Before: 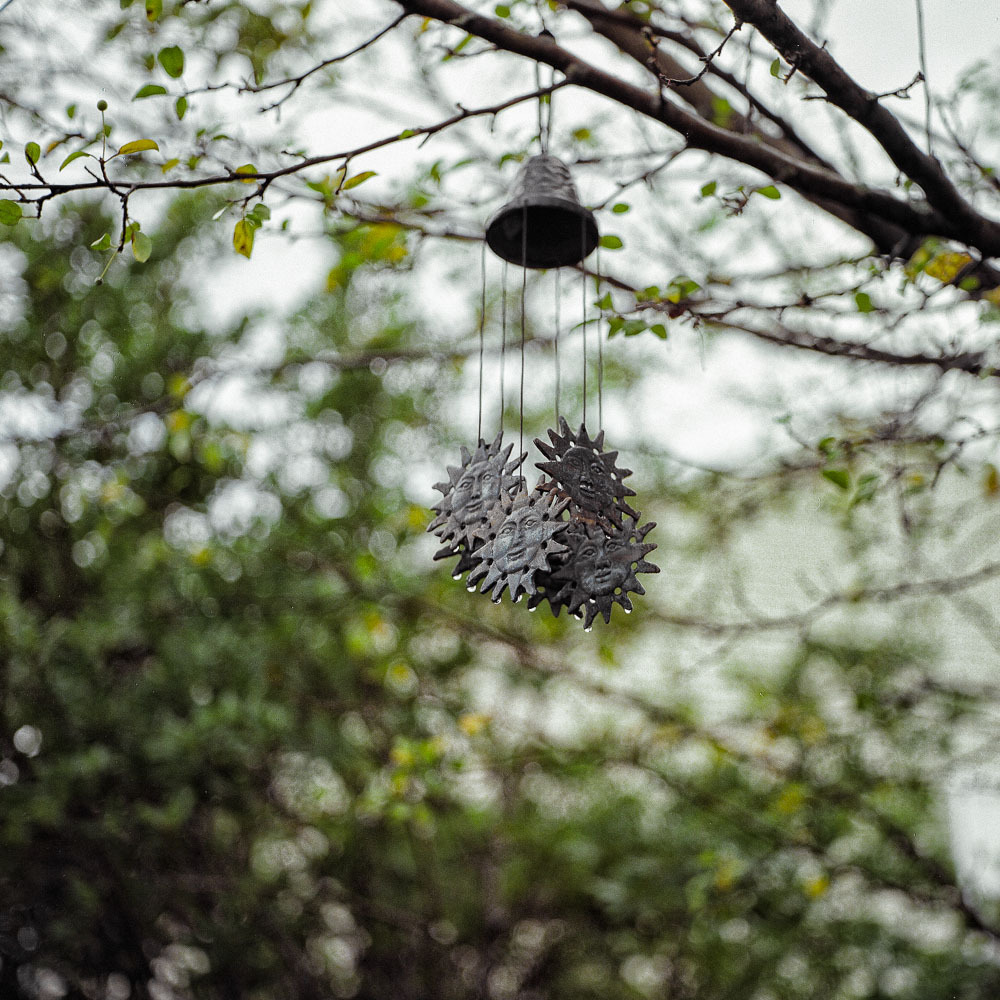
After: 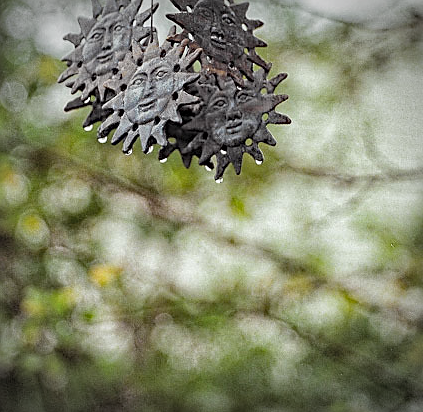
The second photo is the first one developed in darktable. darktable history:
haze removal: compatibility mode true, adaptive false
crop: left 36.986%, top 44.955%, right 20.698%, bottom 13.746%
sharpen: on, module defaults
vignetting: center (-0.013, 0), width/height ratio 1.09
exposure: compensate highlight preservation false
contrast brightness saturation: brightness 0.155
